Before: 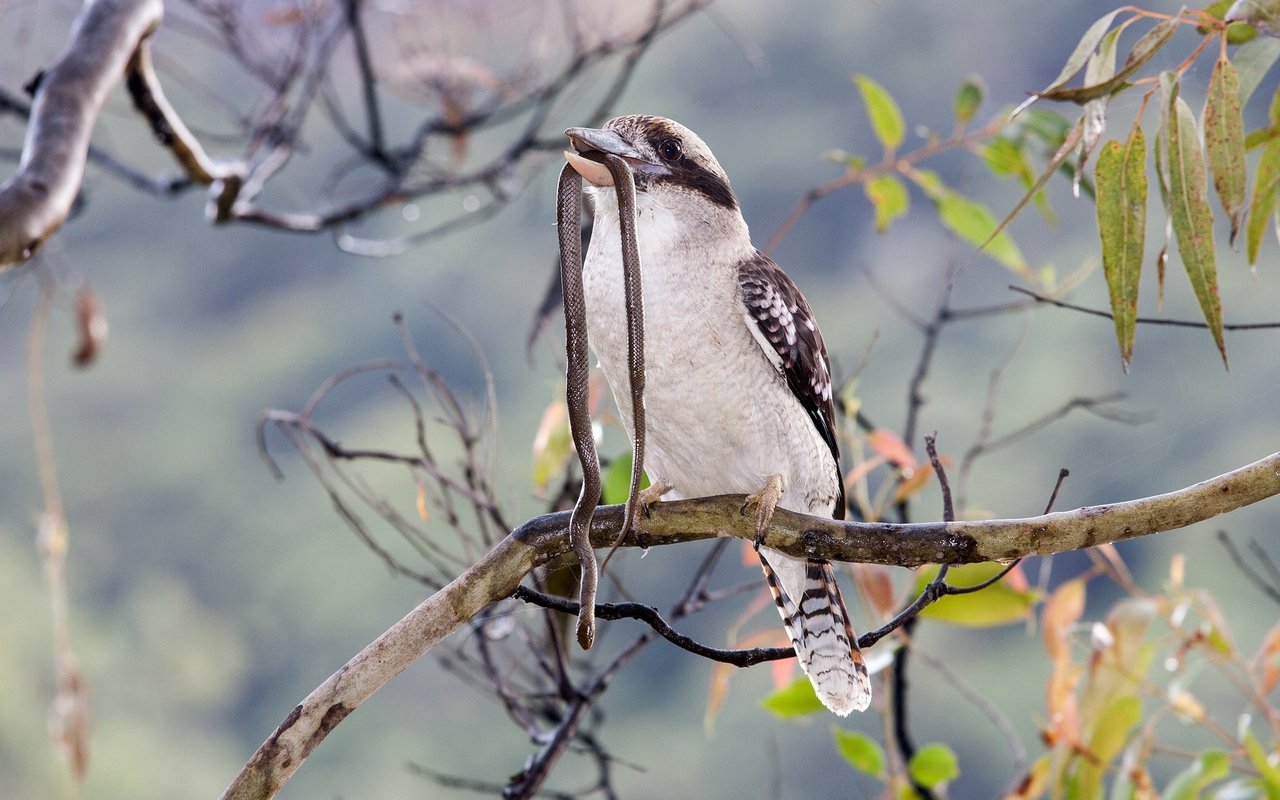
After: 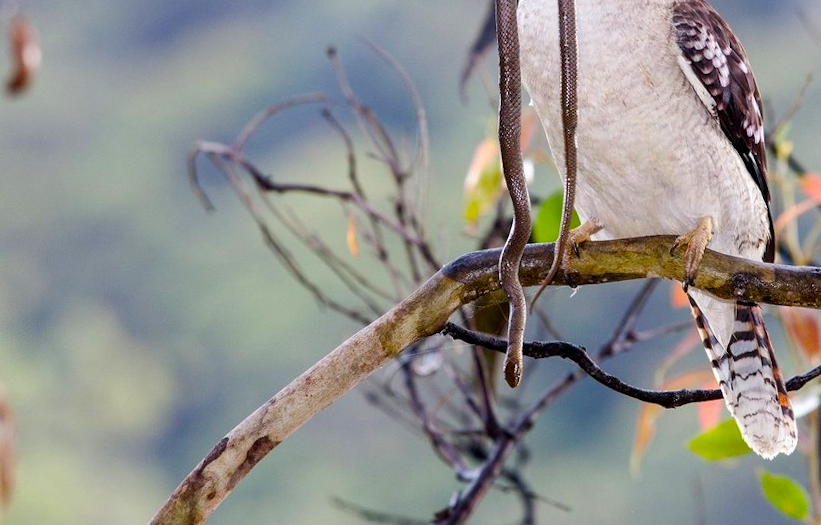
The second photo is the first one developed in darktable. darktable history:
crop and rotate: angle -1.13°, left 3.914%, top 32.194%, right 29.886%
color balance rgb: perceptual saturation grading › global saturation 36.774%, perceptual saturation grading › shadows 35.437%
